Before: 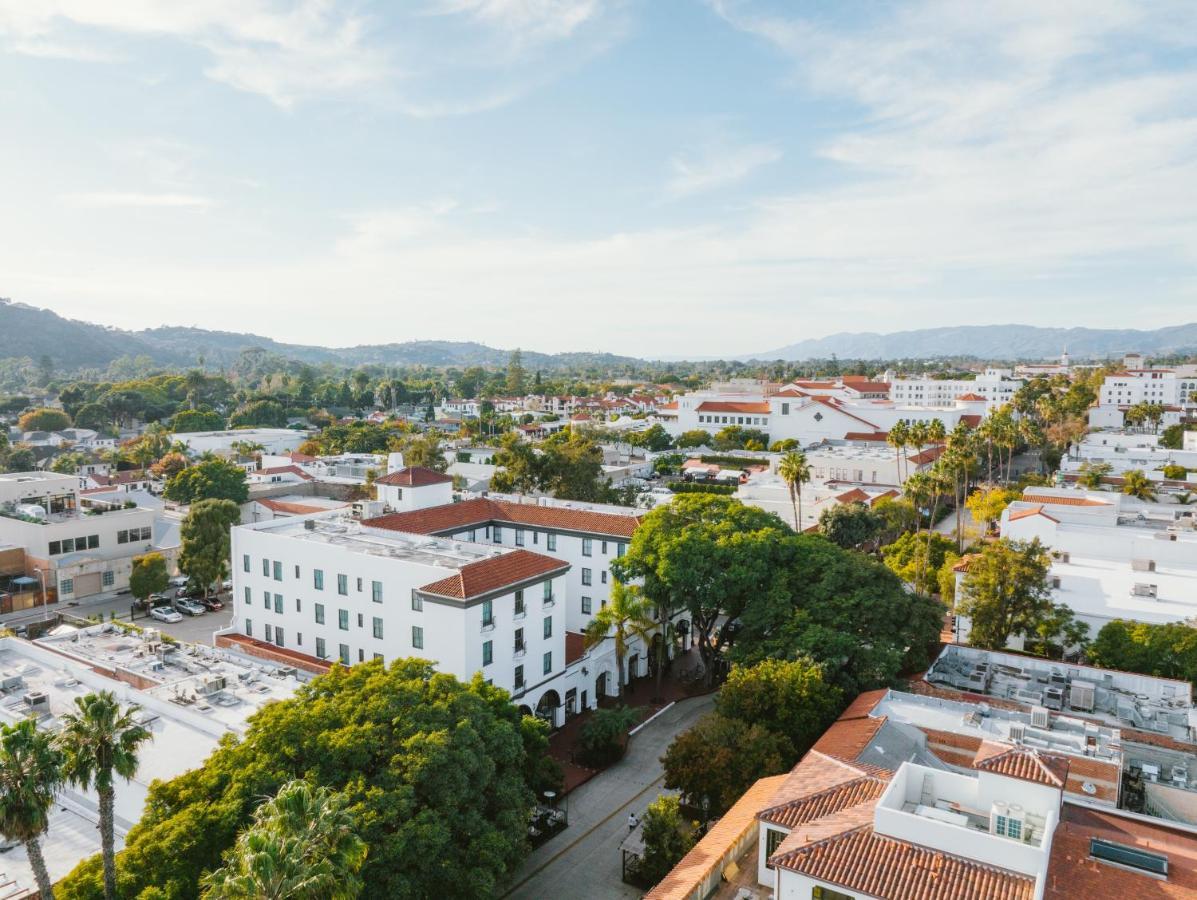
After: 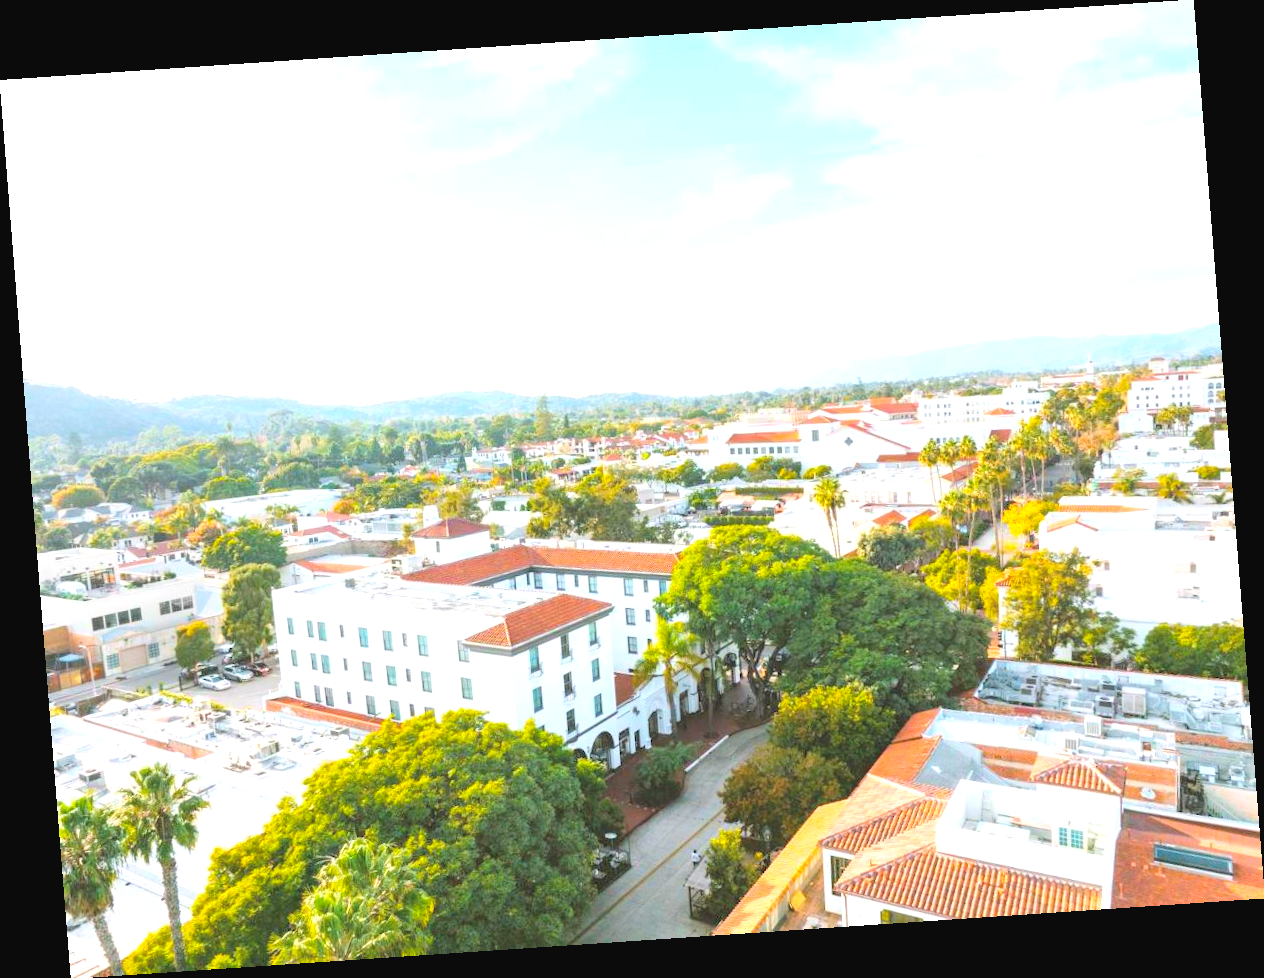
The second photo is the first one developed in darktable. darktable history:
exposure: black level correction 0, exposure 1 EV, compensate exposure bias true, compensate highlight preservation false
color balance rgb: perceptual saturation grading › global saturation 25%, global vibrance 20%
rotate and perspective: rotation -4.2°, shear 0.006, automatic cropping off
contrast brightness saturation: brightness 0.28
